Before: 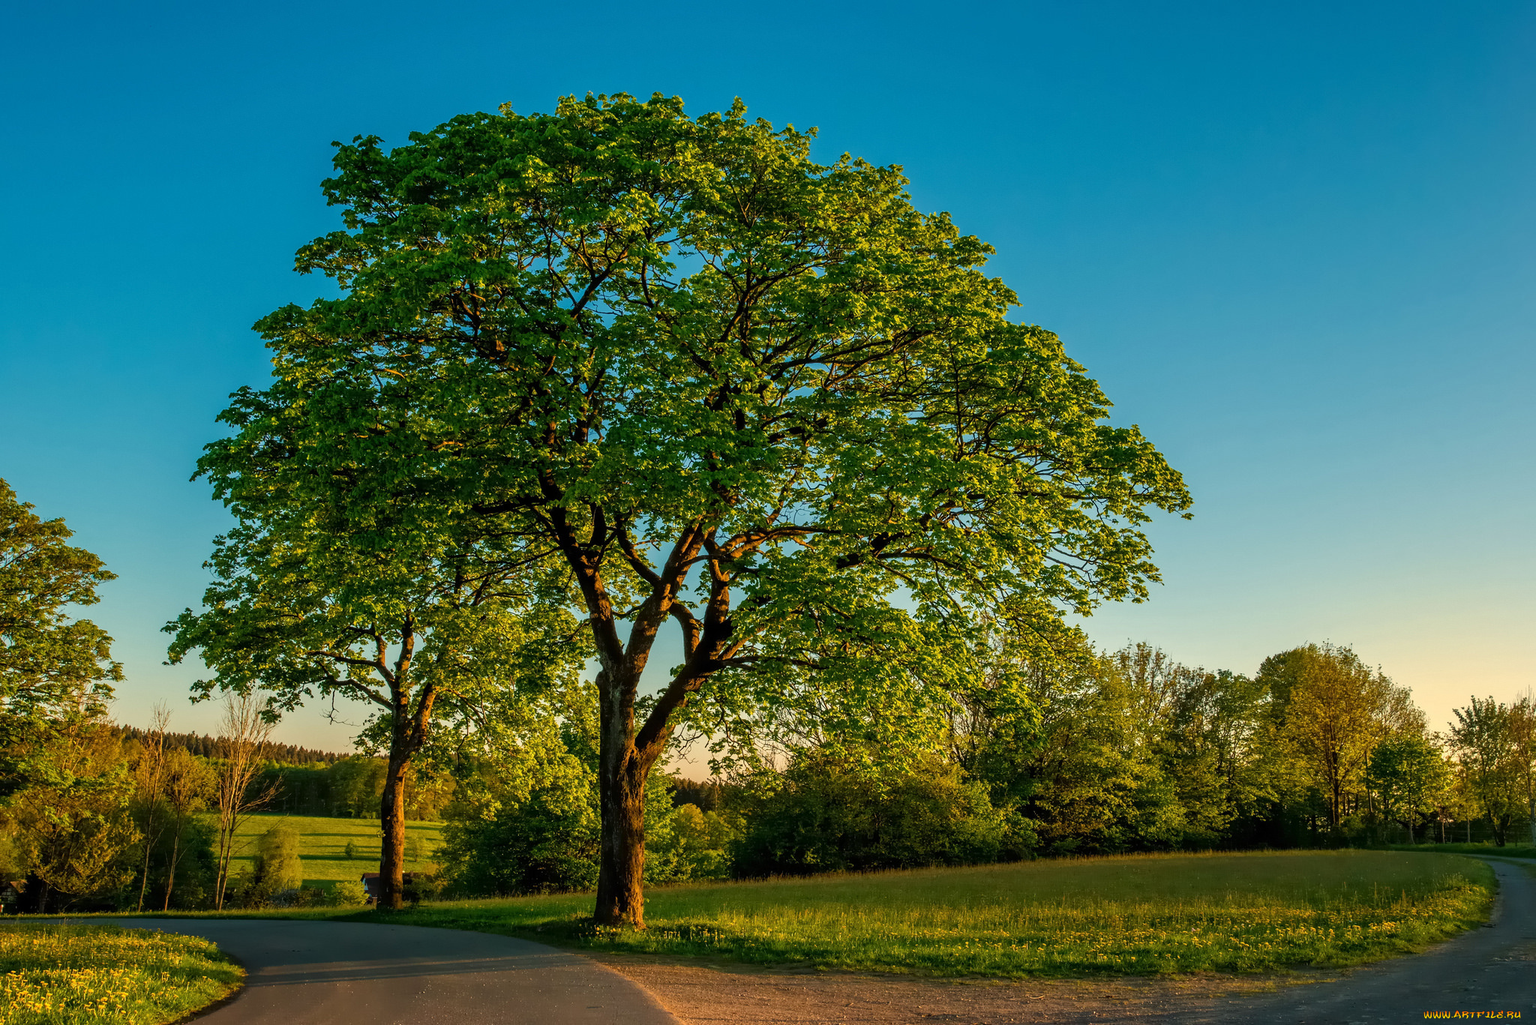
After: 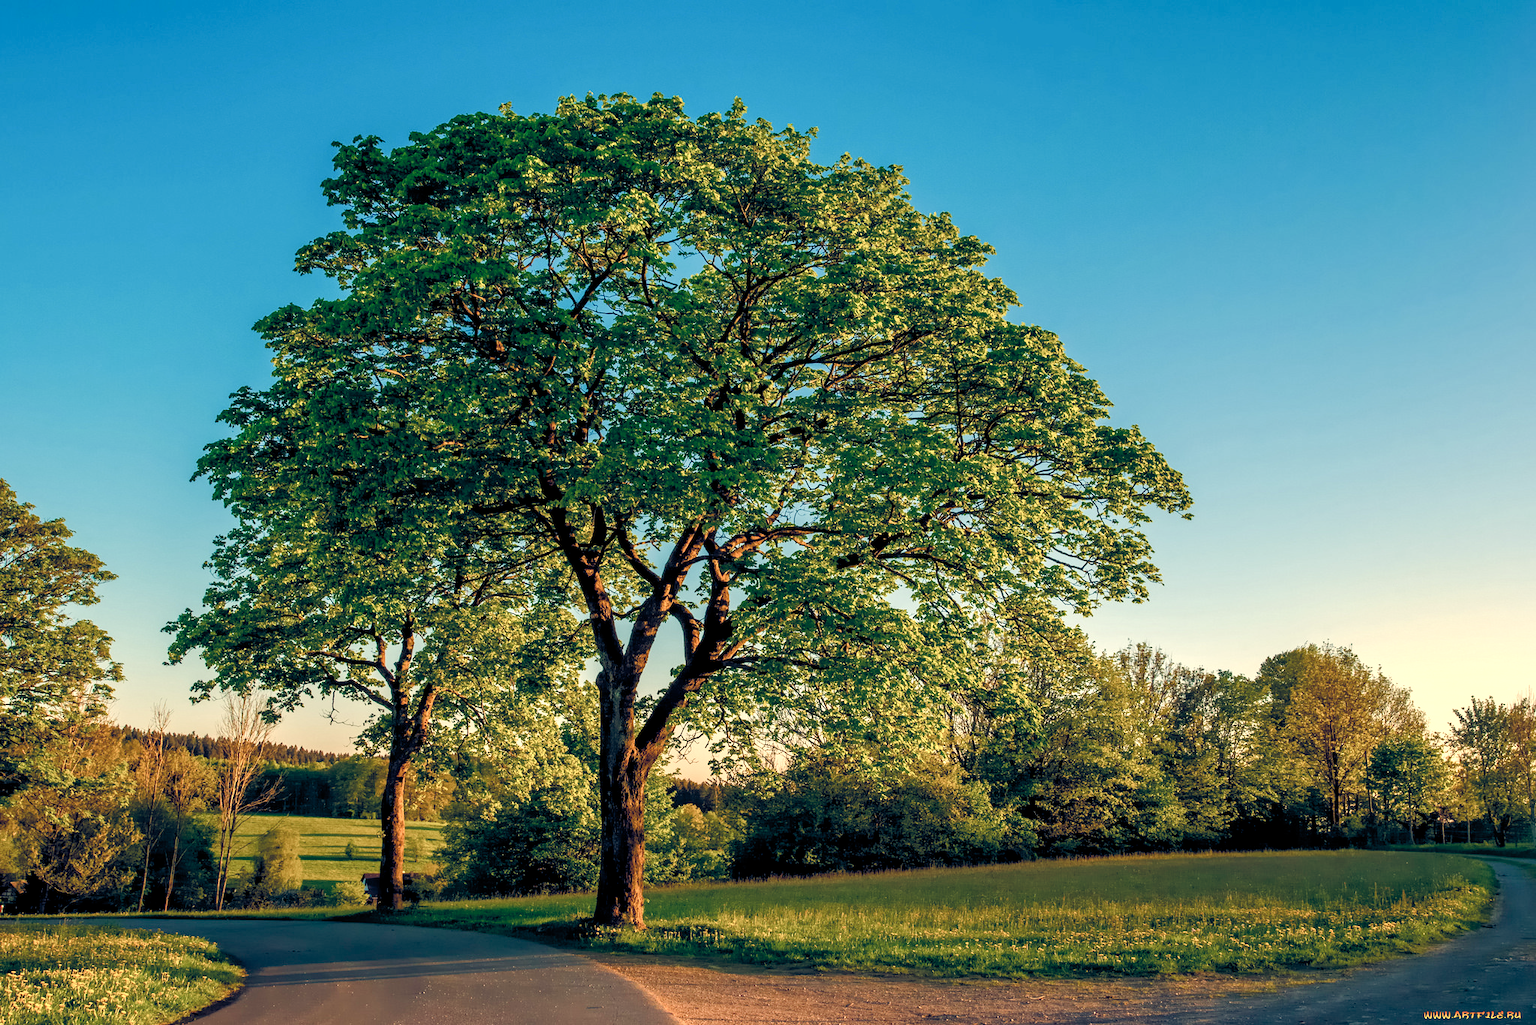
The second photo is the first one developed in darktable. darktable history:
color balance rgb: highlights gain › chroma 2.94%, highlights gain › hue 60.57°, global offset › chroma 0.25%, global offset › hue 256.52°, perceptual saturation grading › global saturation 20%, perceptual saturation grading › highlights -50%, perceptual saturation grading › shadows 30%, contrast 15%
exposure: black level correction 0.002, exposure 0.15 EV, compensate highlight preservation false
contrast brightness saturation: brightness 0.13
